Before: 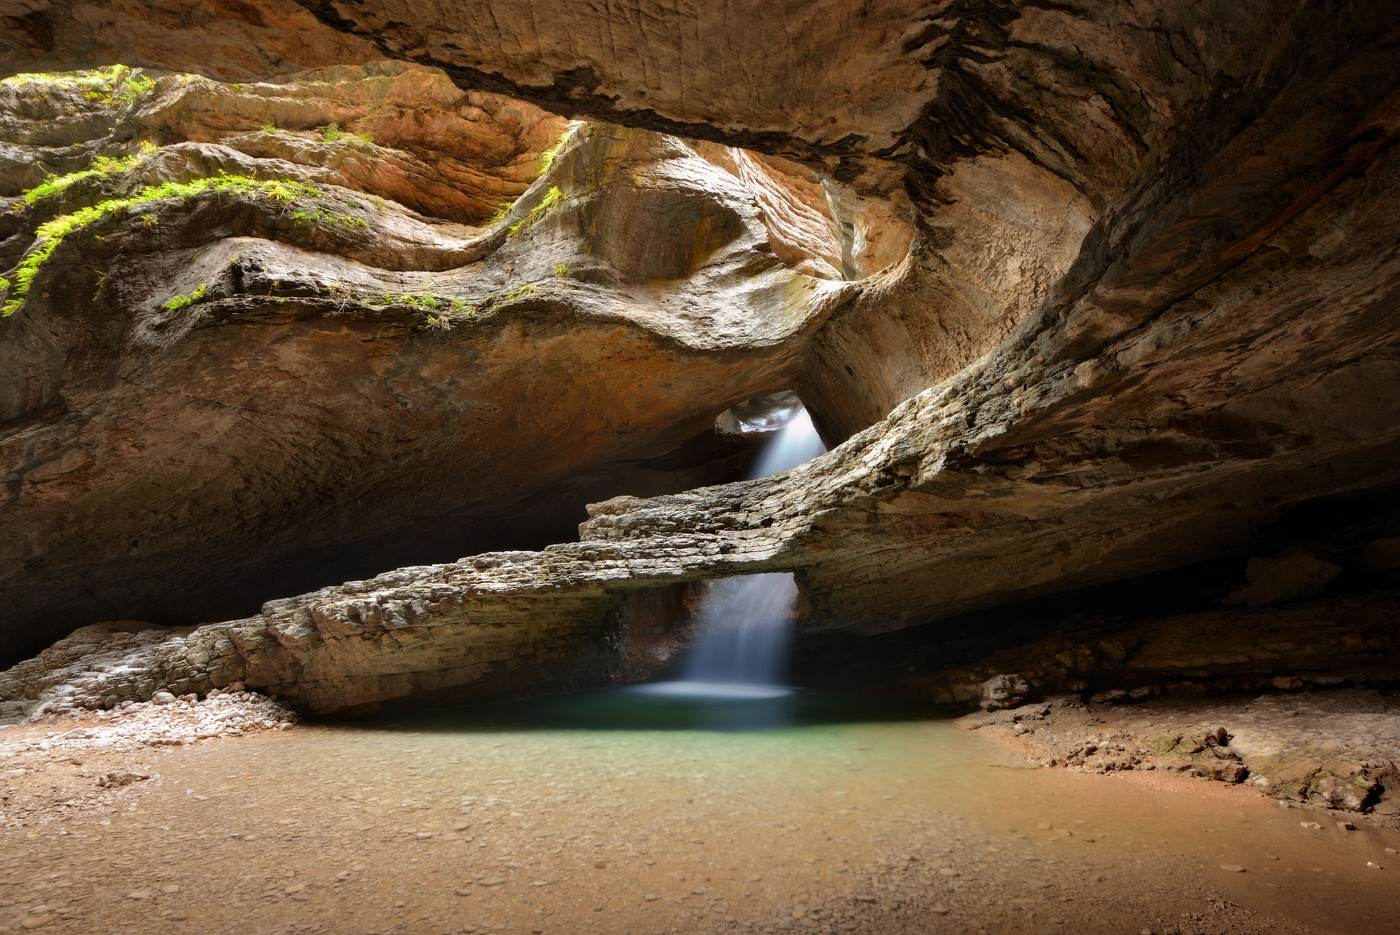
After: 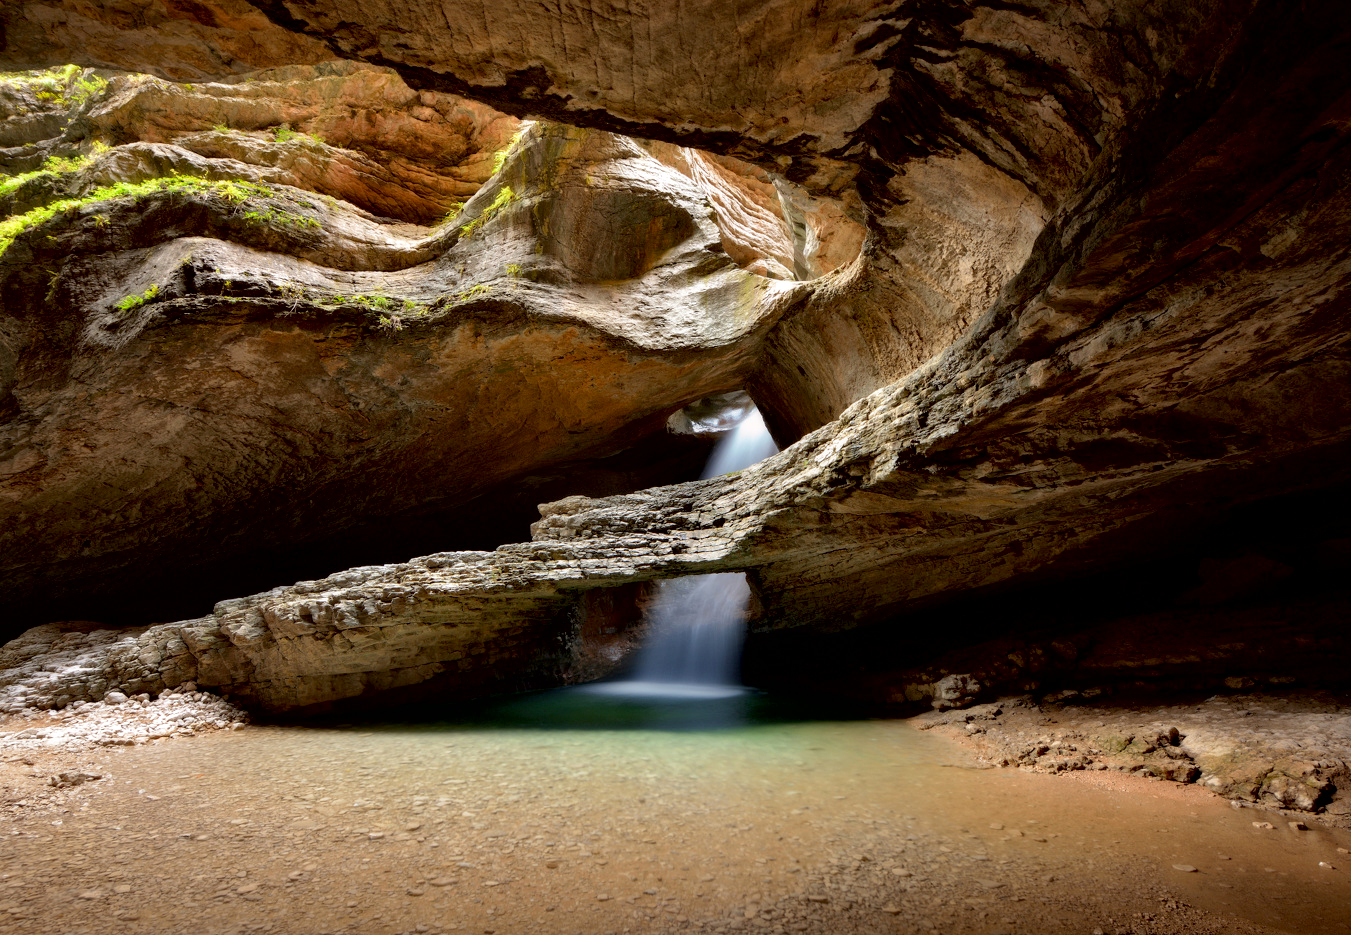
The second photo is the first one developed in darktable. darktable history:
local contrast: mode bilateral grid, contrast 20, coarseness 51, detail 133%, midtone range 0.2
exposure: black level correction 0.009, exposure 0.016 EV, compensate highlight preservation false
crop and rotate: left 3.483%
